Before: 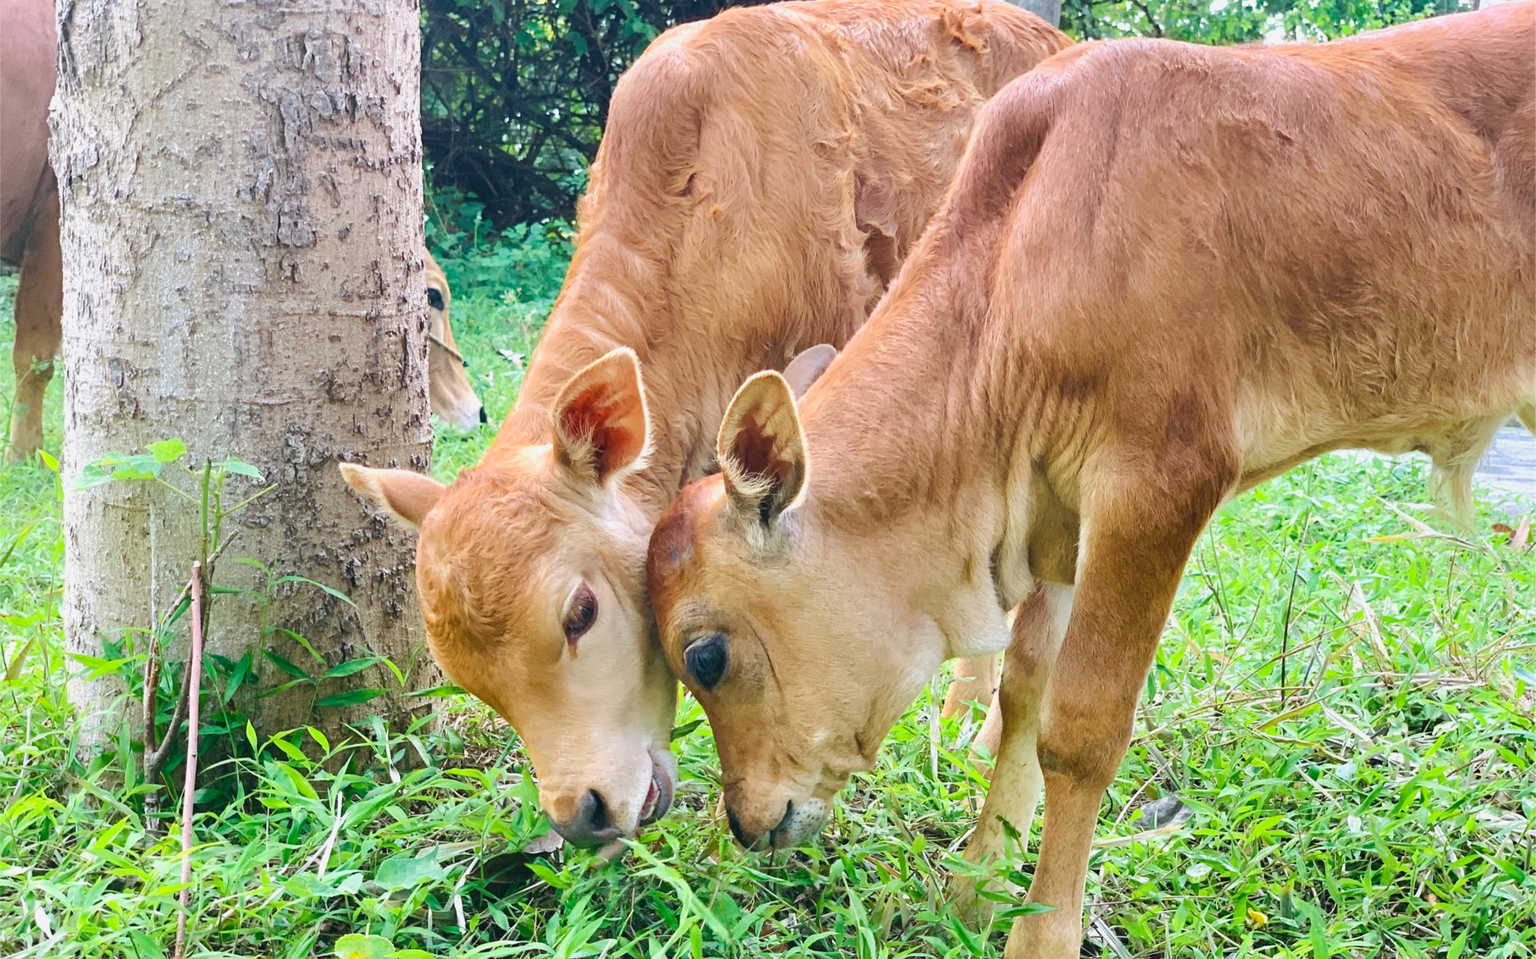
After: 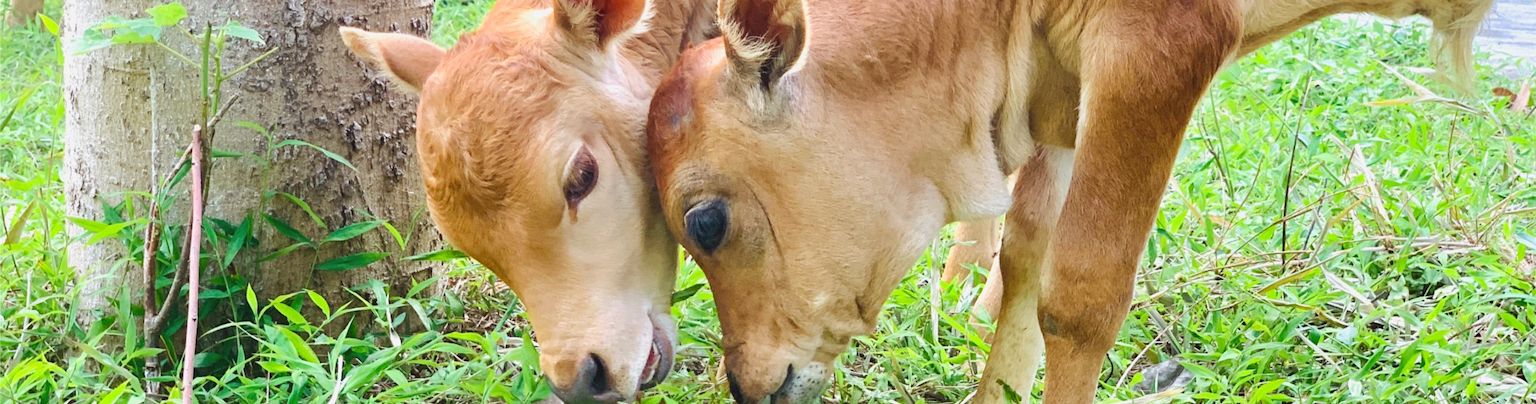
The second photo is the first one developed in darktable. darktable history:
color balance: mode lift, gamma, gain (sRGB), lift [1, 1.049, 1, 1]
white balance: emerald 1
crop: top 45.551%, bottom 12.262%
